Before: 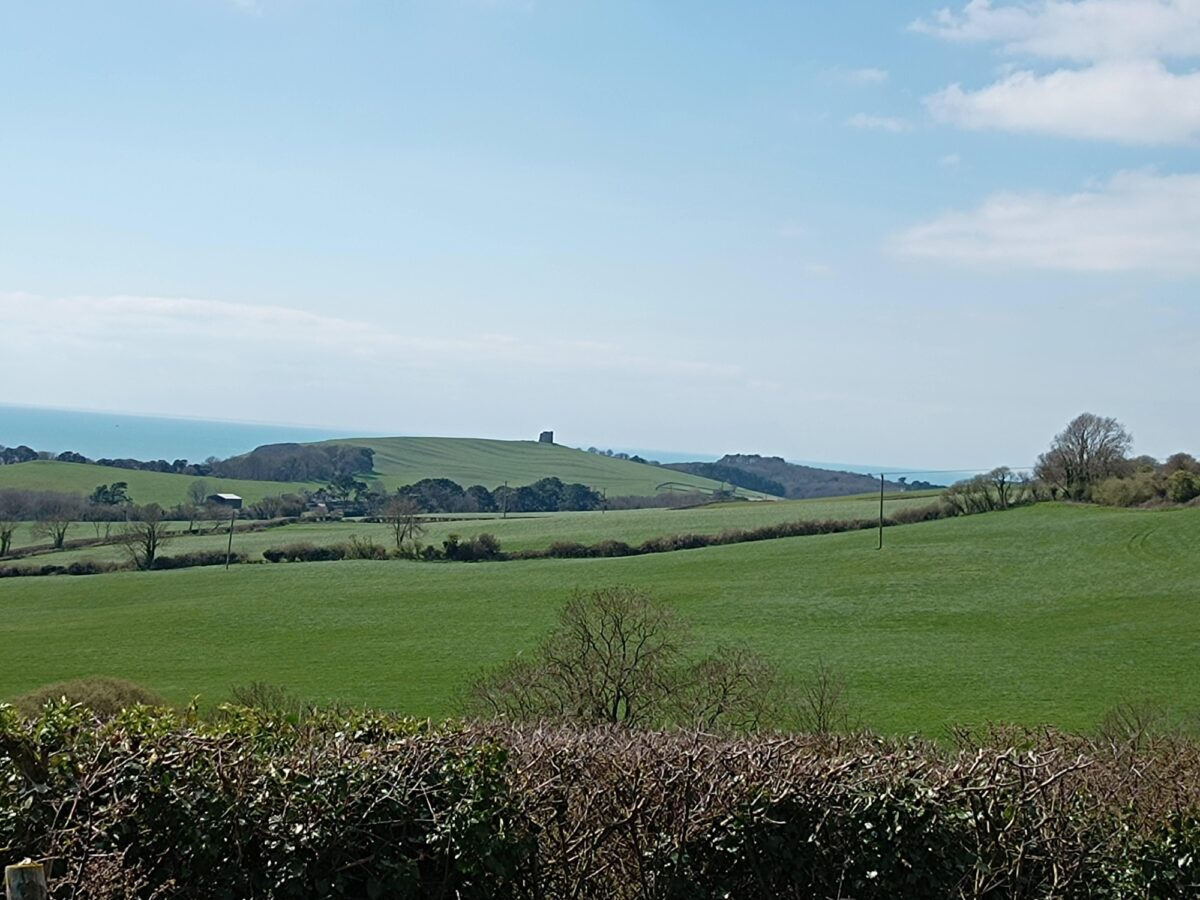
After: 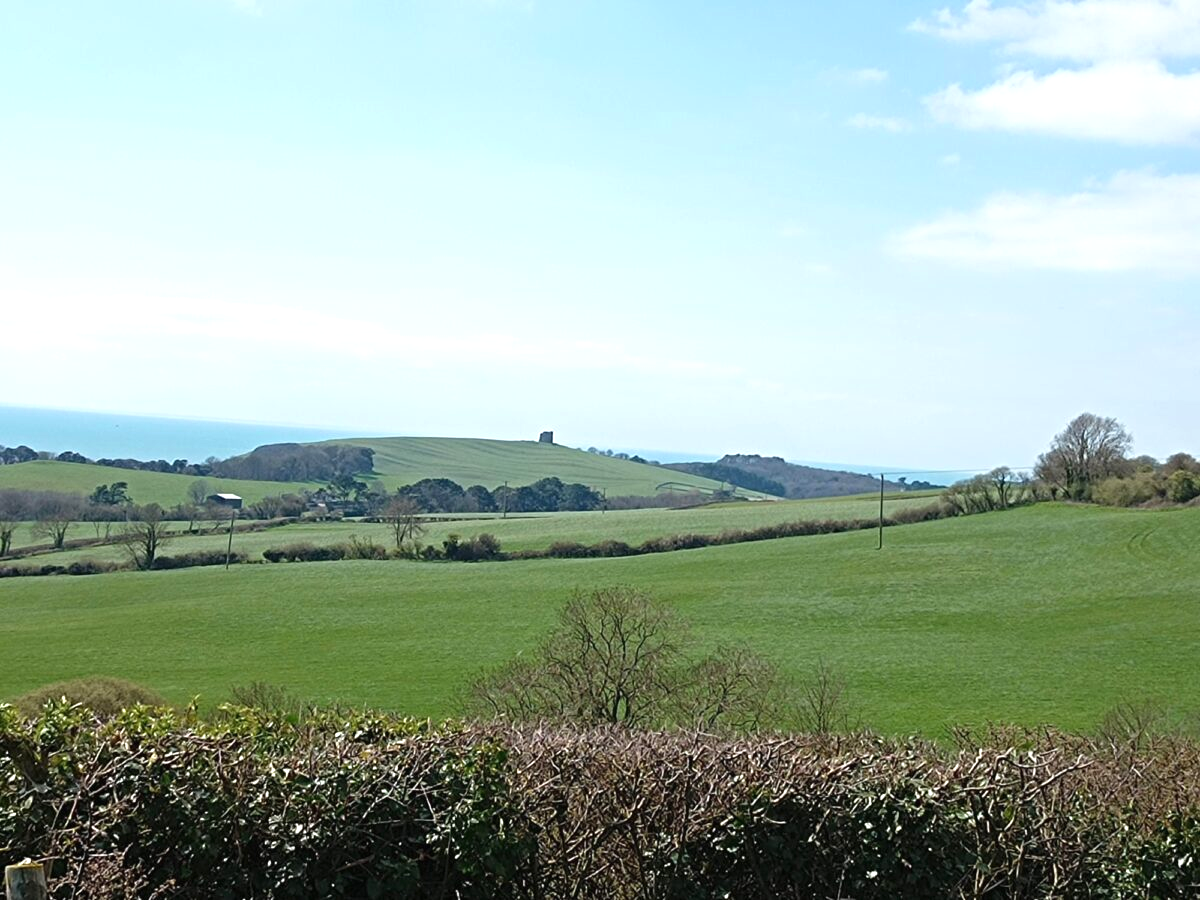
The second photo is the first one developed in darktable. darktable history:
local contrast: mode bilateral grid, contrast 100, coarseness 100, detail 94%, midtone range 0.2
exposure: black level correction 0, exposure 0.6 EV, compensate exposure bias true, compensate highlight preservation false
tone equalizer: on, module defaults
